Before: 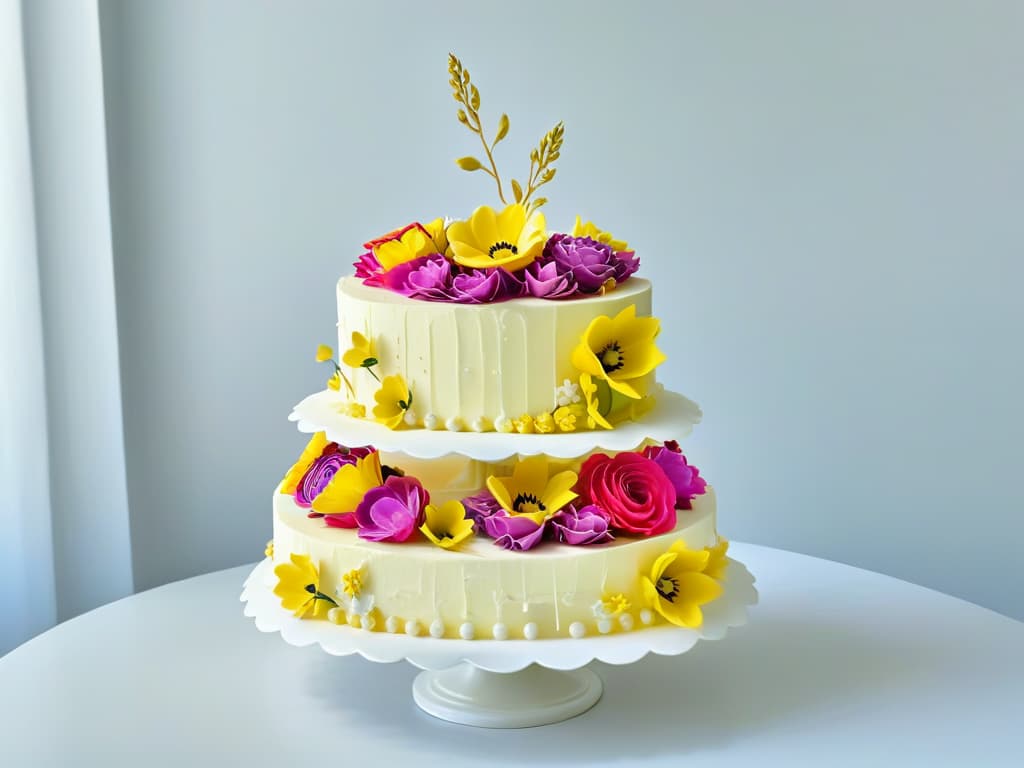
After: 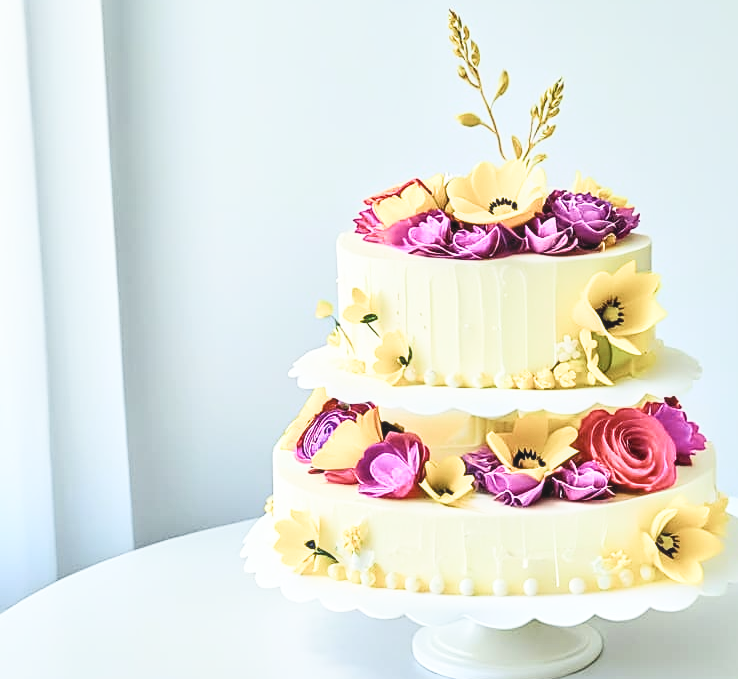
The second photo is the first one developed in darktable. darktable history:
crop: top 5.808%, right 27.835%, bottom 5.745%
sharpen: on, module defaults
exposure: black level correction 0.002, compensate exposure bias true, compensate highlight preservation false
local contrast: on, module defaults
contrast brightness saturation: contrast 0.376, brightness 0.543
shadows and highlights: shadows 31.21, highlights 0.421, soften with gaussian
filmic rgb: black relative exposure -11.37 EV, white relative exposure 3.26 EV, hardness 6.77, color science v4 (2020)
